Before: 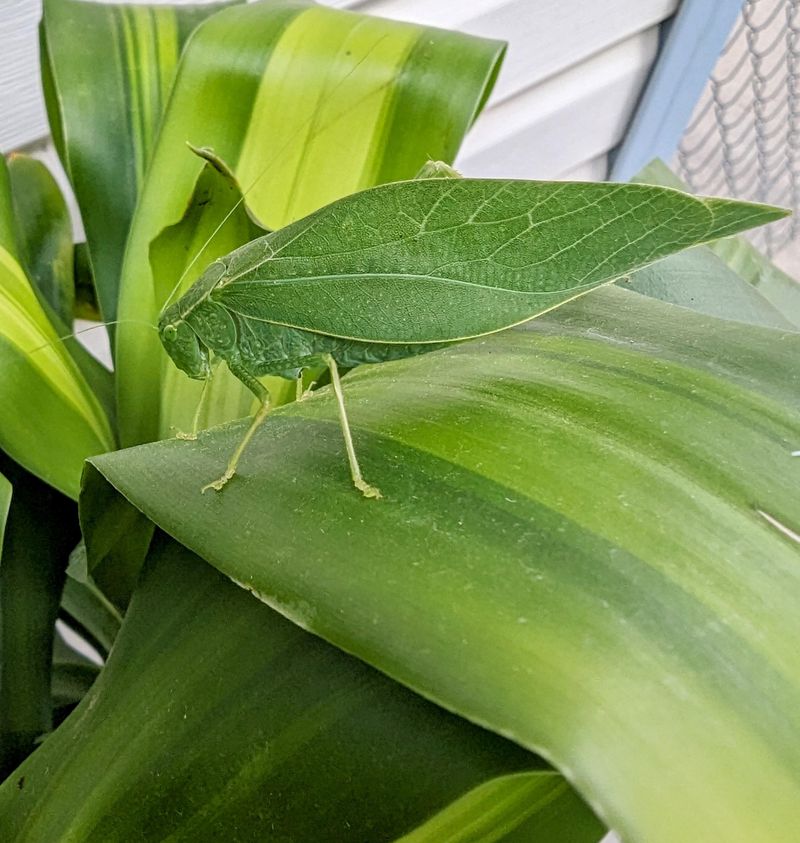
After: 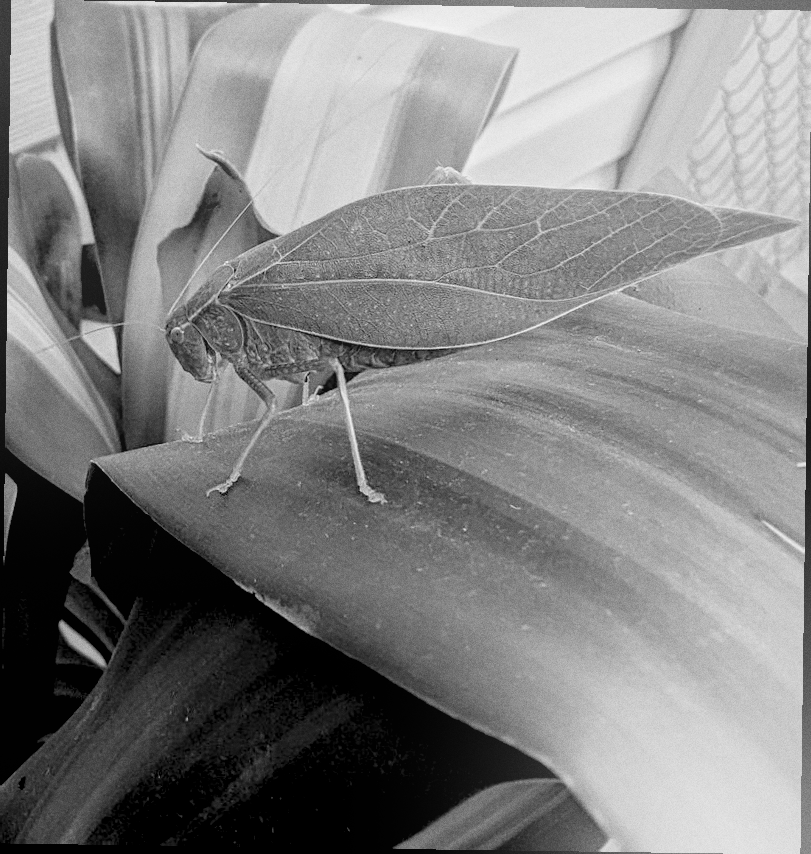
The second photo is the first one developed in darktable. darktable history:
grain: coarseness 0.47 ISO
rotate and perspective: rotation 0.8°, automatic cropping off
monochrome: a -74.22, b 78.2
base curve: curves: ch0 [(0, 0) (0.472, 0.455) (1, 1)], preserve colors none
white balance: emerald 1
bloom: threshold 82.5%, strength 16.25%
contrast brightness saturation: saturation -0.05
exposure: black level correction 0.047, exposure 0.013 EV, compensate highlight preservation false
